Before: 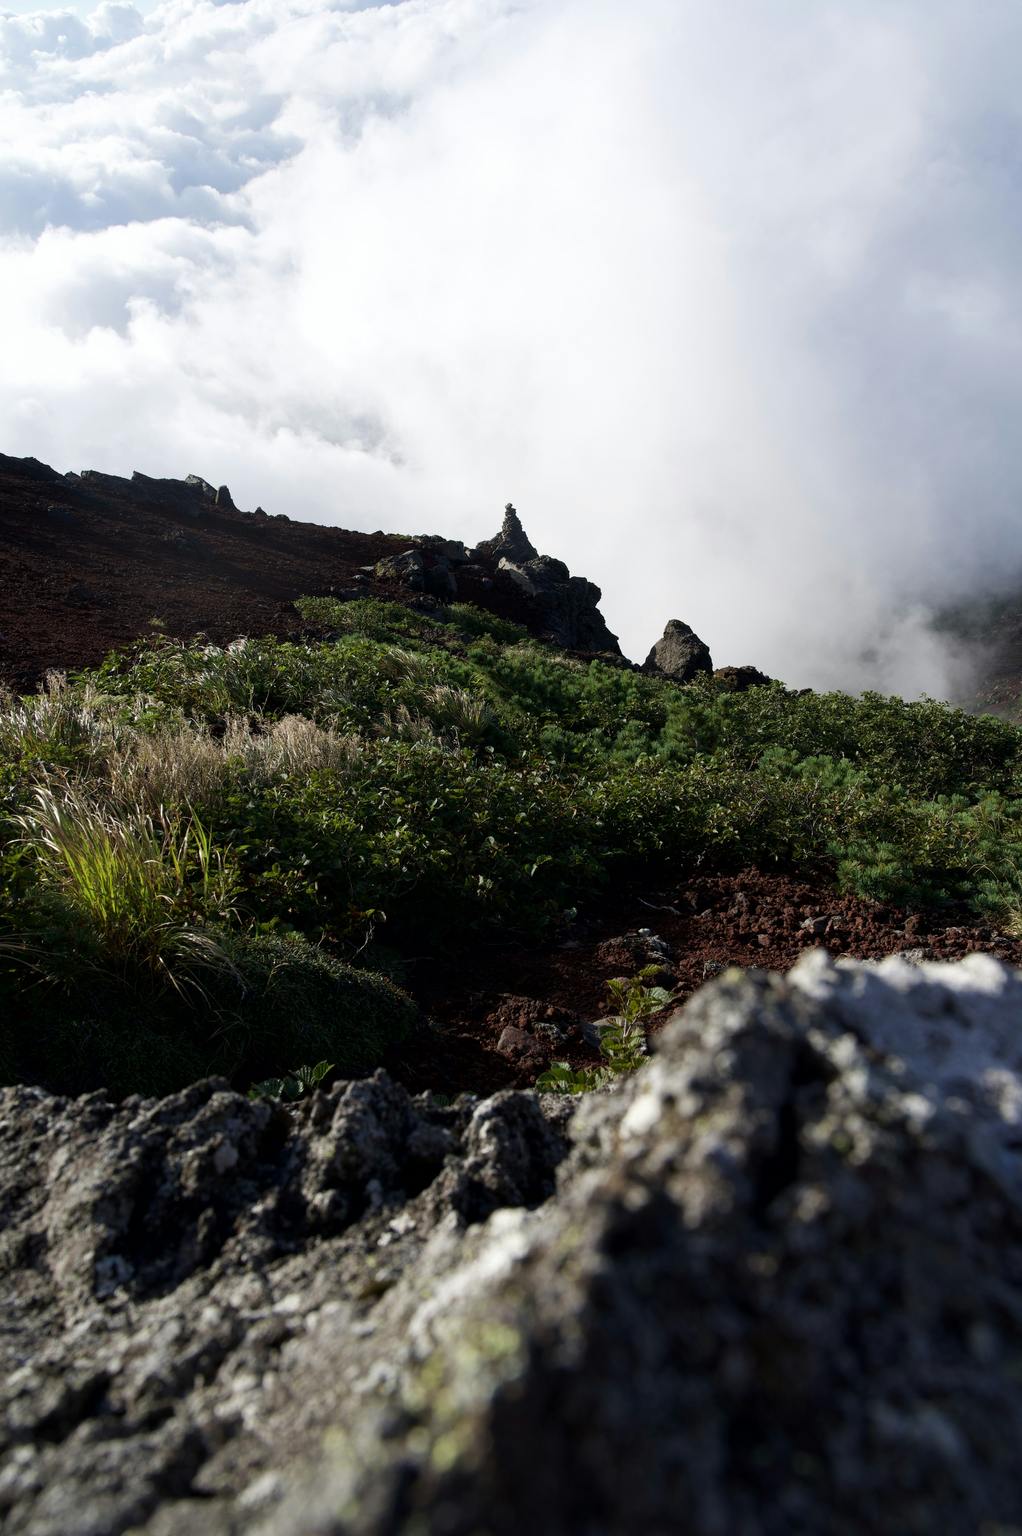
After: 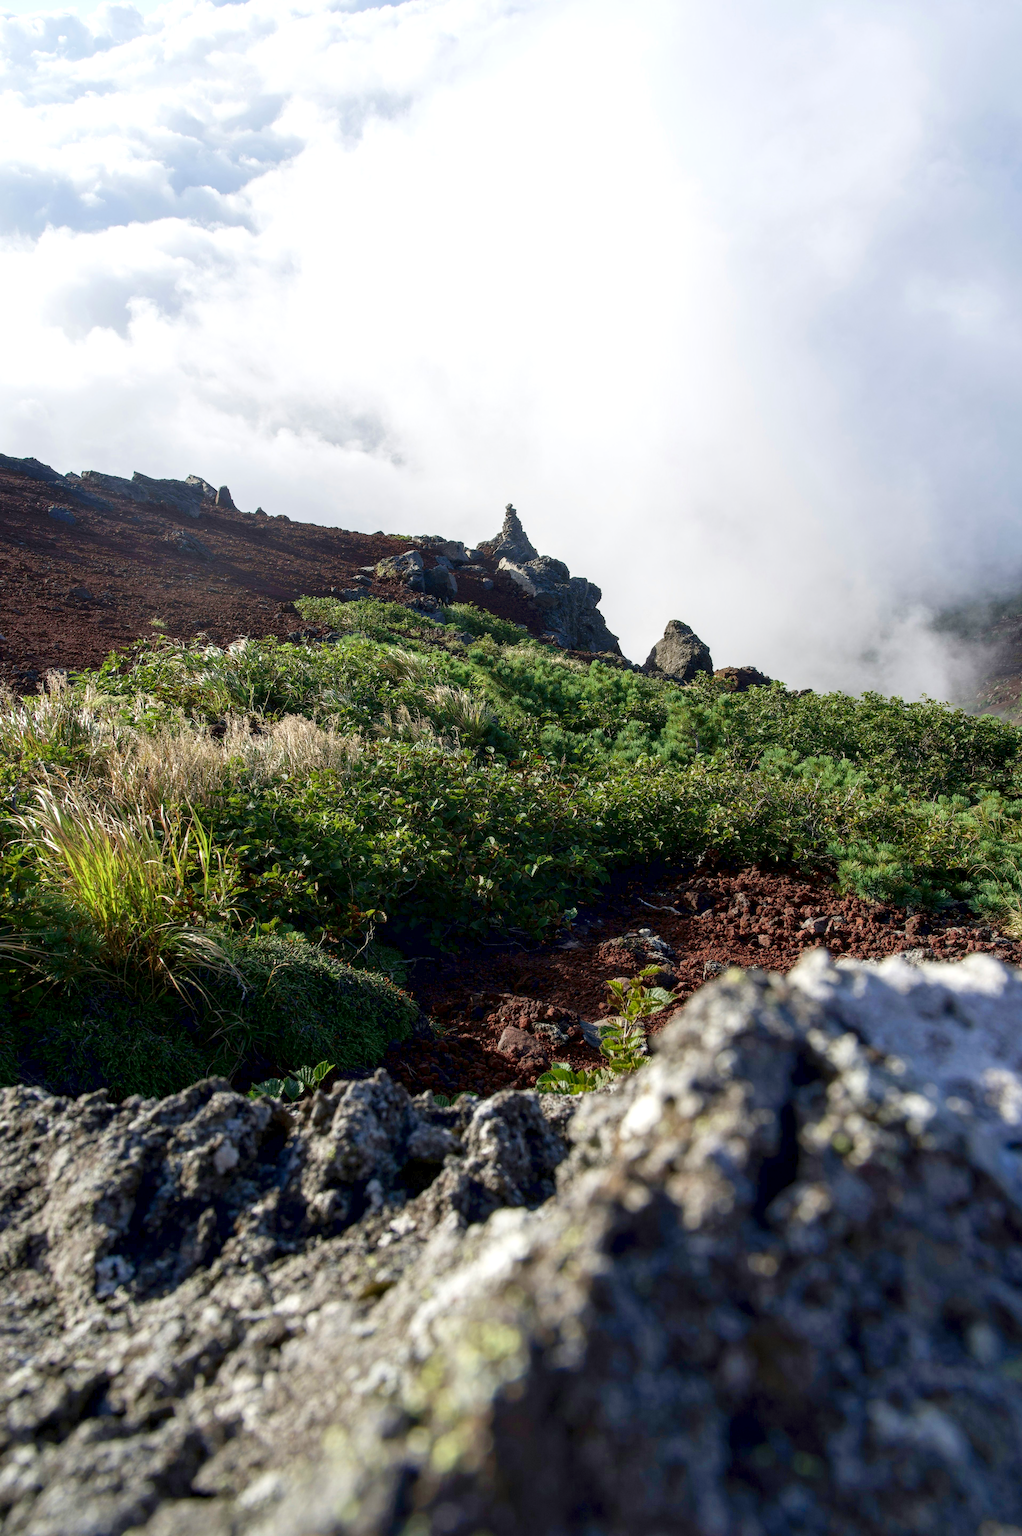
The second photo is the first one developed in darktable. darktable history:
local contrast: detail 130%
levels: levels [0, 0.397, 0.955]
